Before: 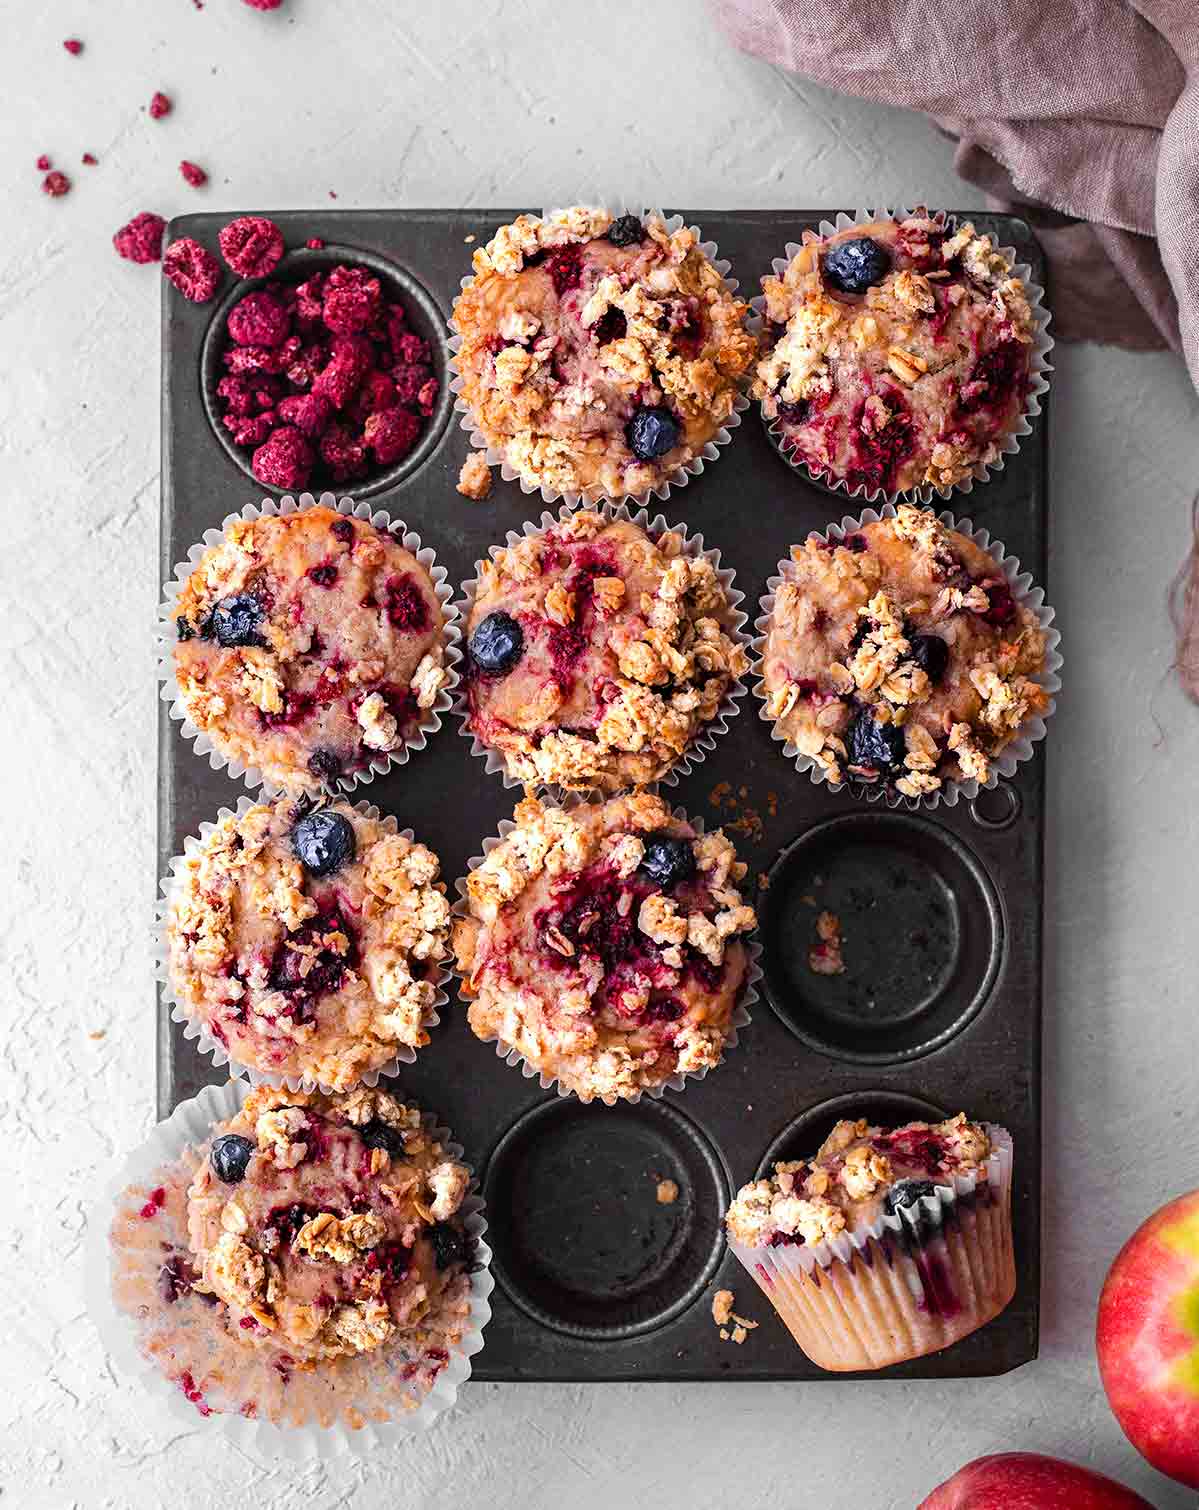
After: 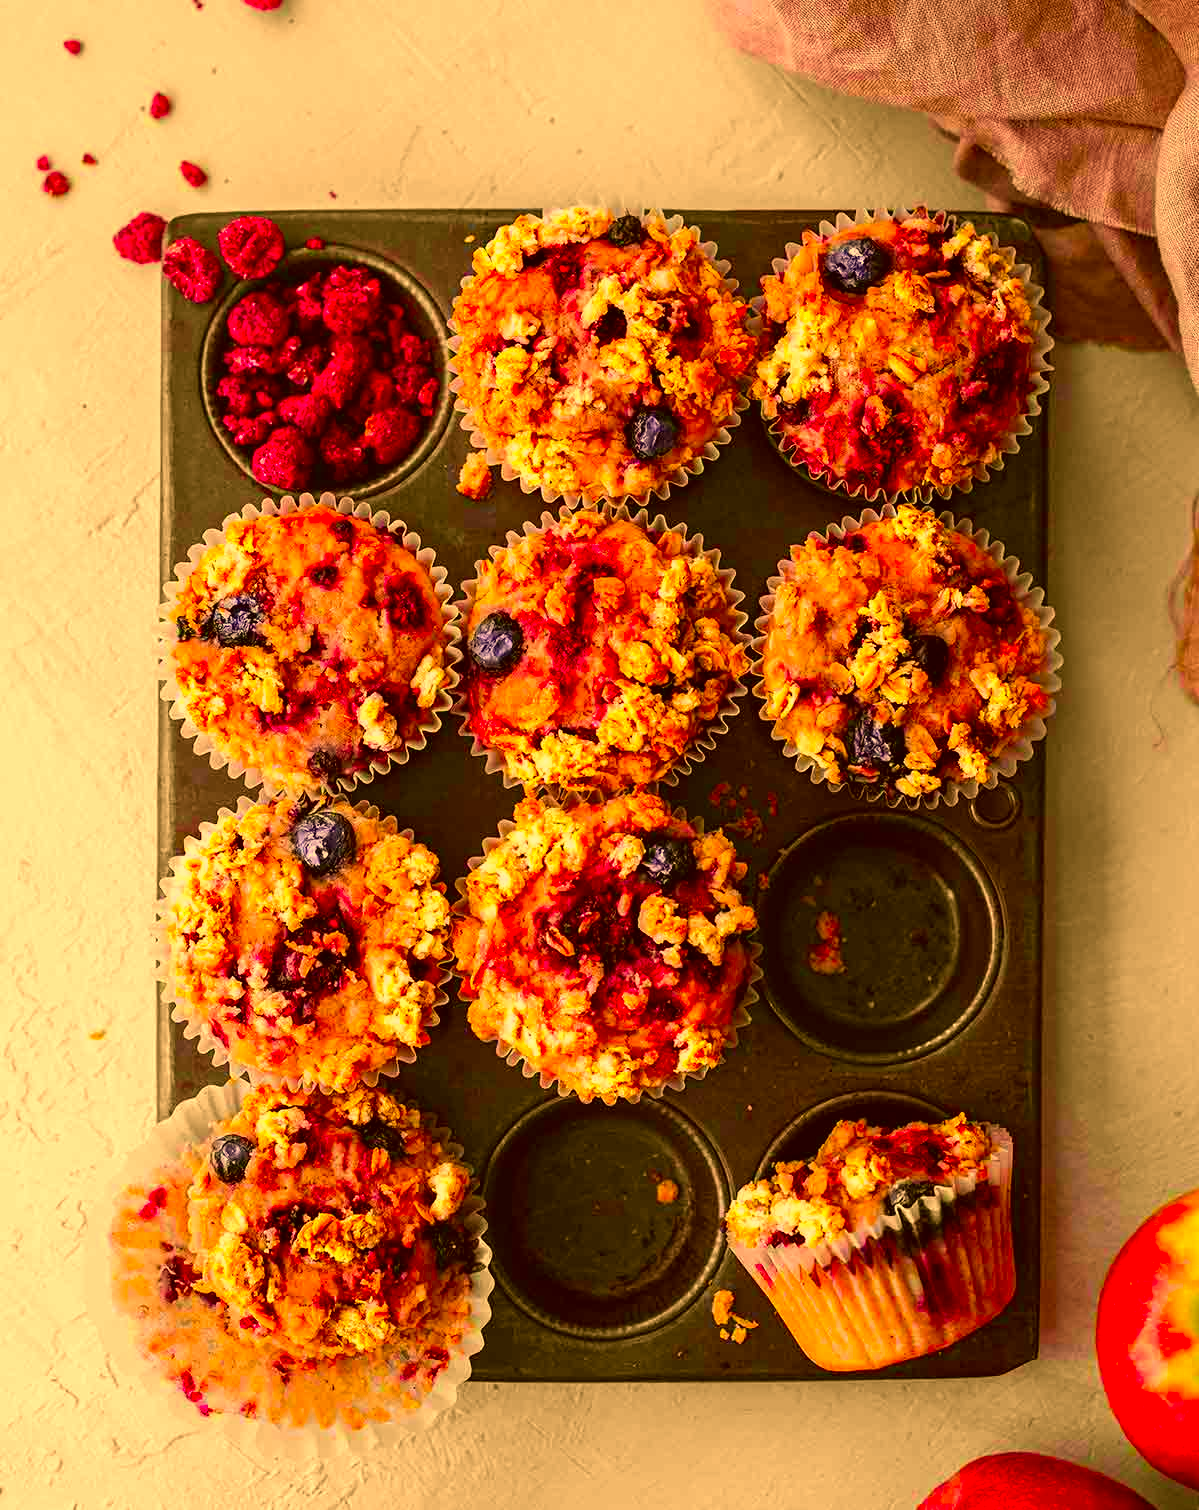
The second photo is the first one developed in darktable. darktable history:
color correction: highlights a* 10.62, highlights b* 29.96, shadows a* 2.7, shadows b* 17.42, saturation 1.76
